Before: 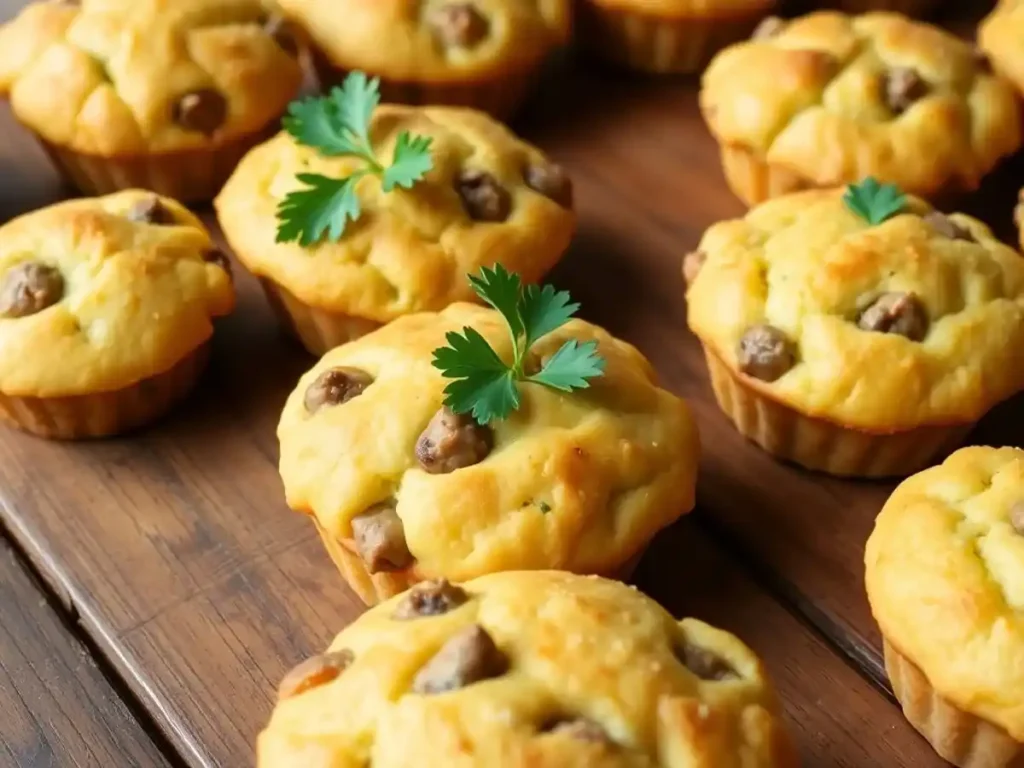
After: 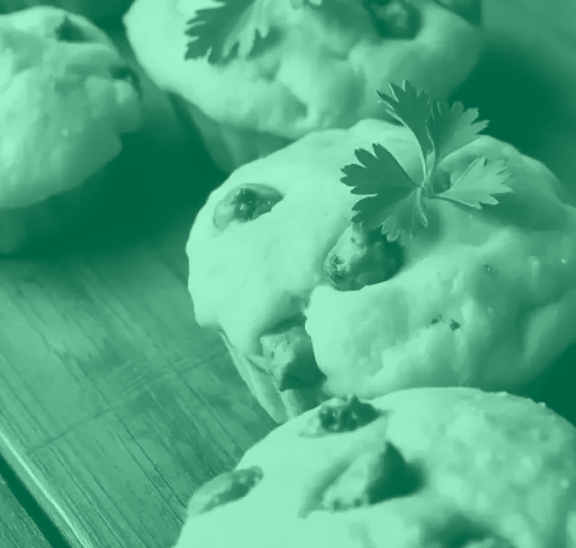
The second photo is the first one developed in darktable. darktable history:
colorize: hue 147.6°, saturation 65%, lightness 21.64%
crop: left 8.966%, top 23.852%, right 34.699%, bottom 4.703%
shadows and highlights: white point adjustment -3.64, highlights -63.34, highlights color adjustment 42%, soften with gaussian
tone equalizer: -8 EV -0.75 EV, -7 EV -0.7 EV, -6 EV -0.6 EV, -5 EV -0.4 EV, -3 EV 0.4 EV, -2 EV 0.6 EV, -1 EV 0.7 EV, +0 EV 0.75 EV, edges refinement/feathering 500, mask exposure compensation -1.57 EV, preserve details no
